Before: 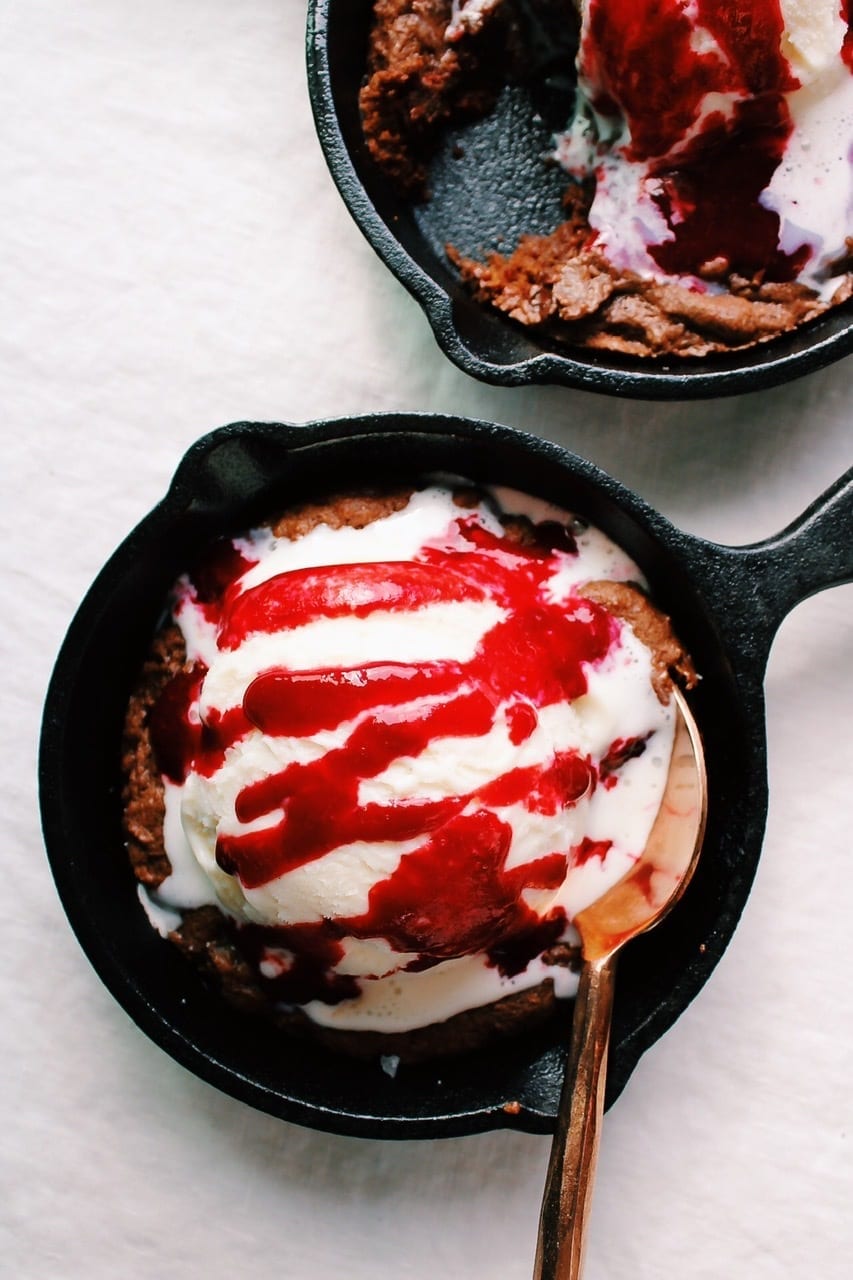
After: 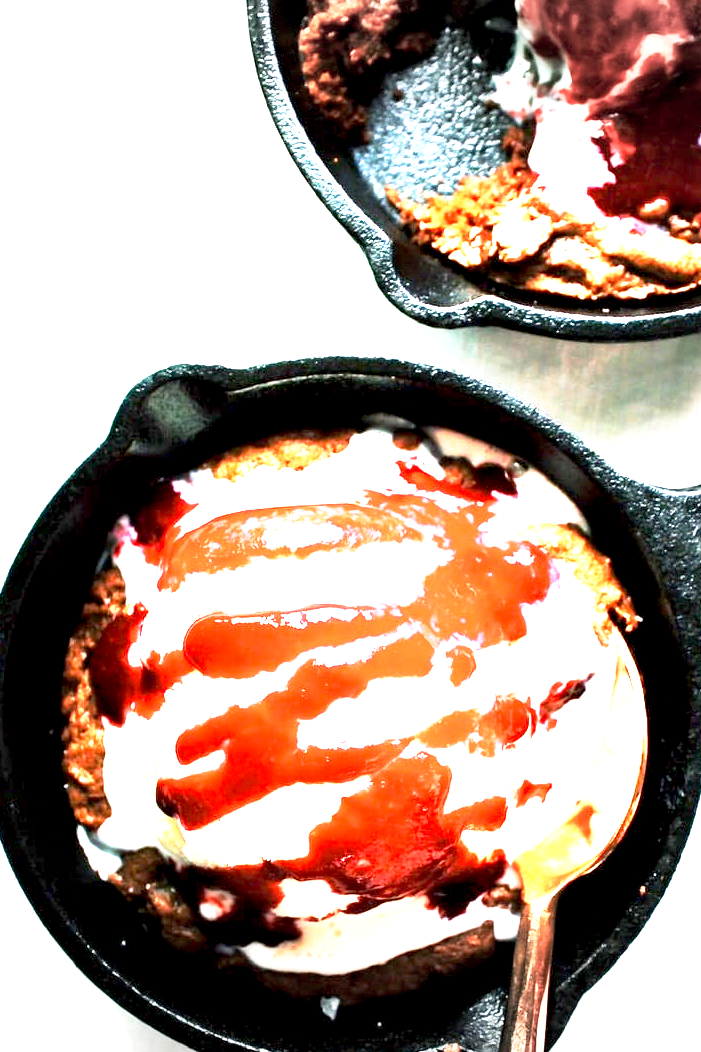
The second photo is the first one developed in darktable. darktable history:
crop and rotate: left 7.196%, top 4.574%, right 10.605%, bottom 13.178%
base curve: curves: ch0 [(0.017, 0) (0.425, 0.441) (0.844, 0.933) (1, 1)], preserve colors none
exposure: exposure 3 EV, compensate highlight preservation false
vignetting: fall-off start 100%, brightness -0.282, width/height ratio 1.31
